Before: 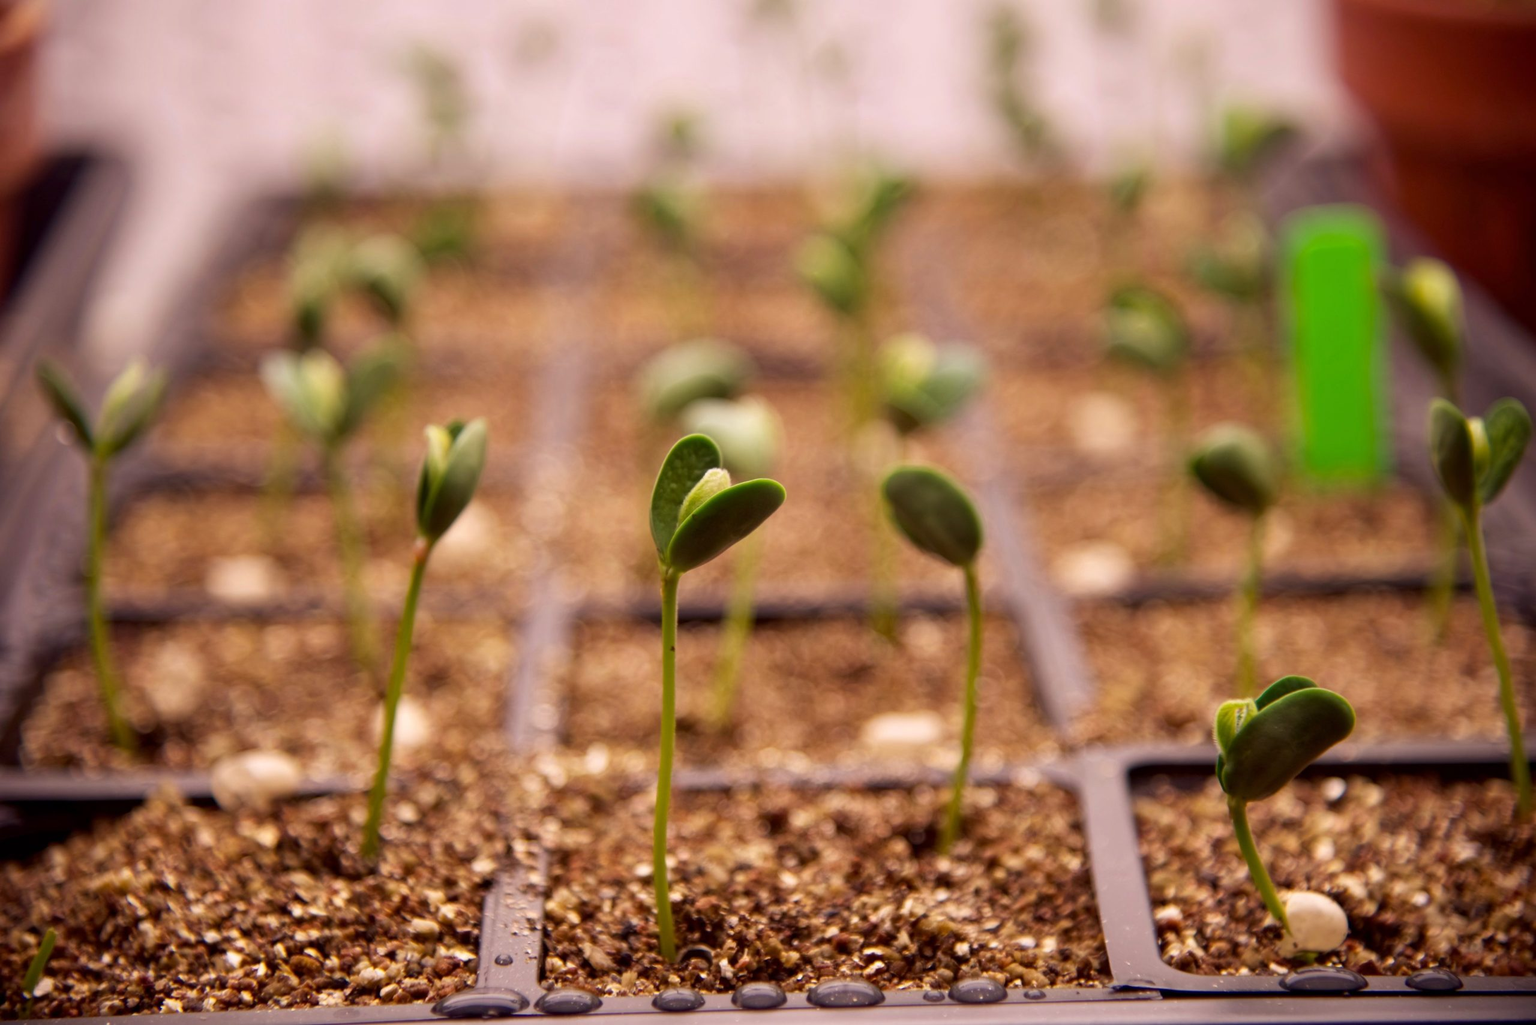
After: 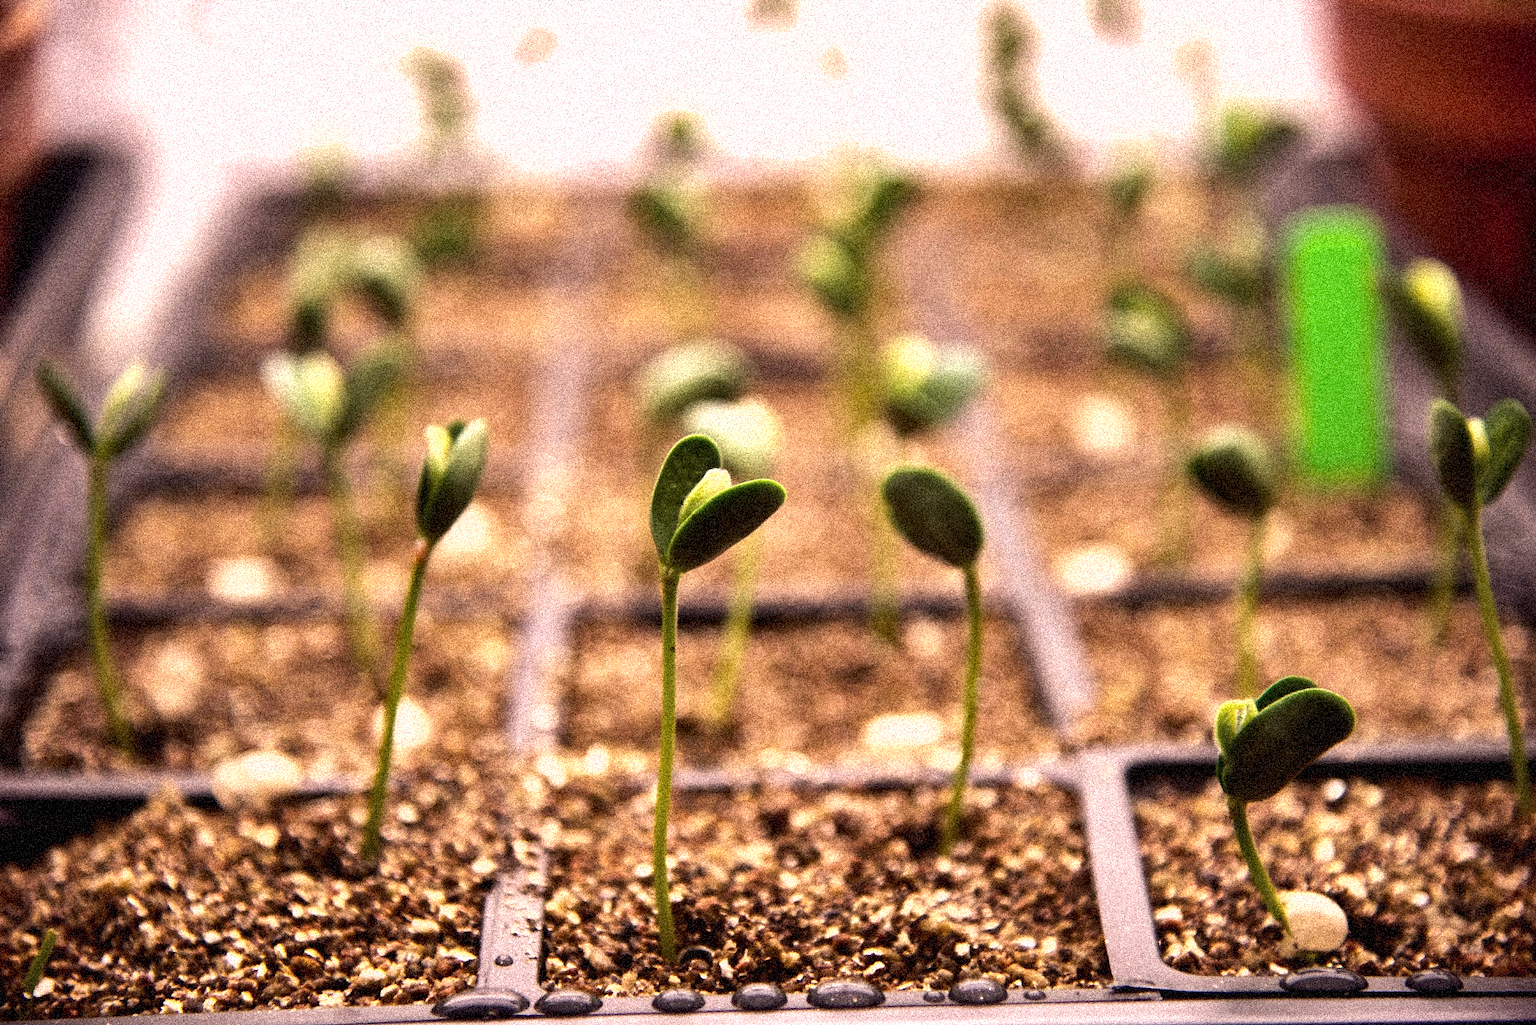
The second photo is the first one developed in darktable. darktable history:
tone equalizer: -8 EV -1.08 EV, -7 EV -1.01 EV, -6 EV -0.867 EV, -5 EV -0.578 EV, -3 EV 0.578 EV, -2 EV 0.867 EV, -1 EV 1.01 EV, +0 EV 1.08 EV, edges refinement/feathering 500, mask exposure compensation -1.57 EV, preserve details no
rotate and perspective: automatic cropping original format, crop left 0, crop top 0
grain: coarseness 3.75 ISO, strength 100%, mid-tones bias 0%
shadows and highlights: low approximation 0.01, soften with gaussian
contrast brightness saturation: saturation -0.05
